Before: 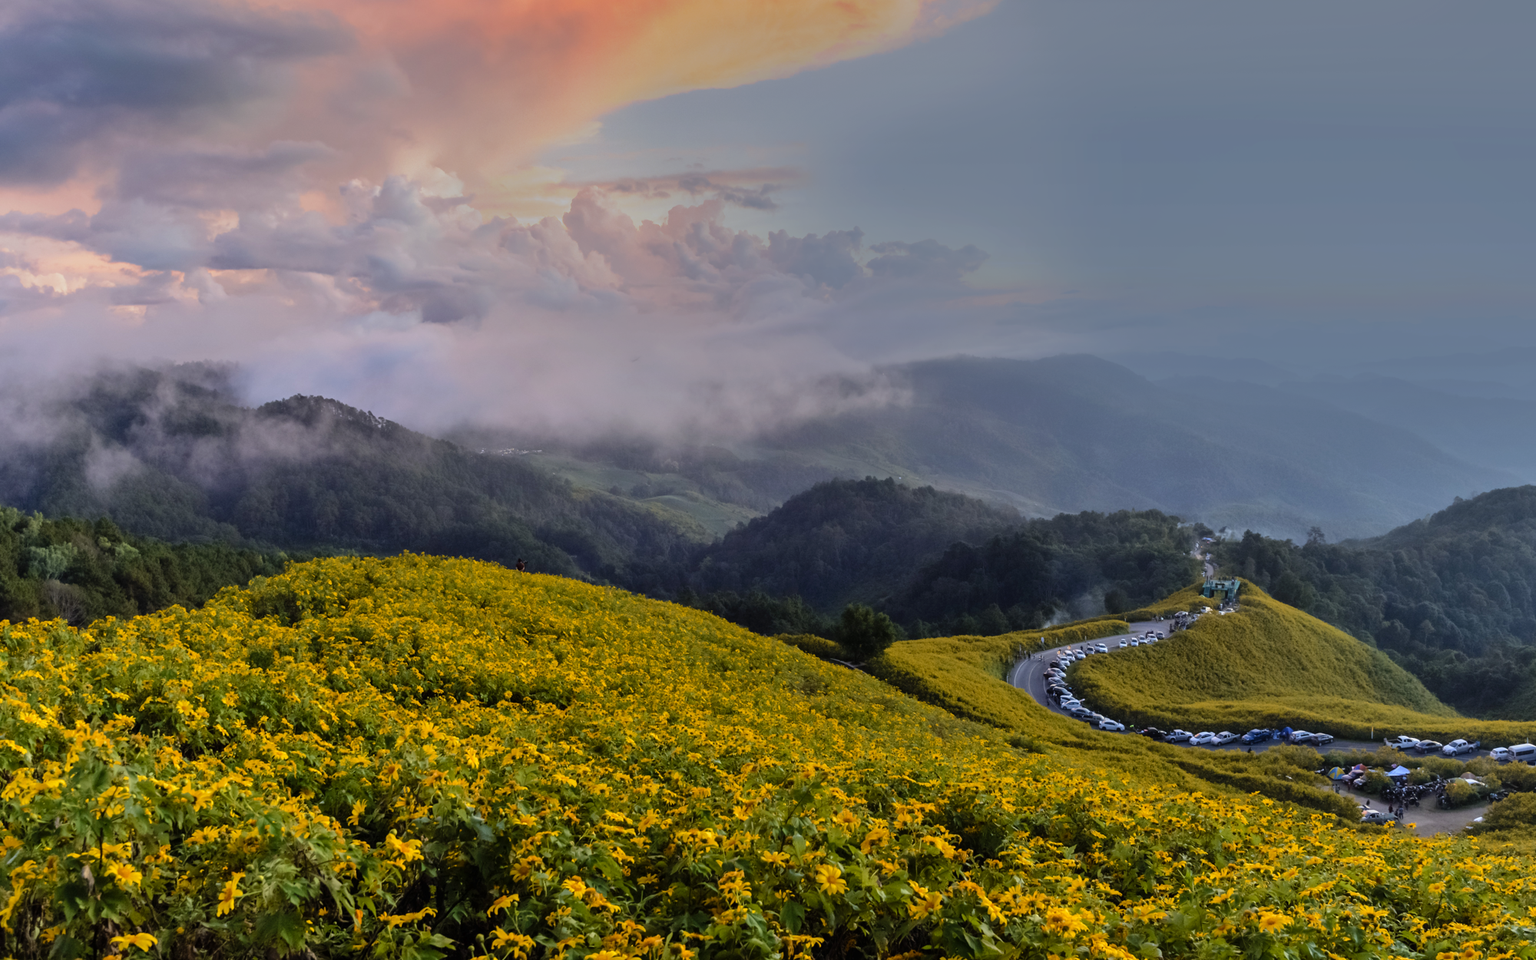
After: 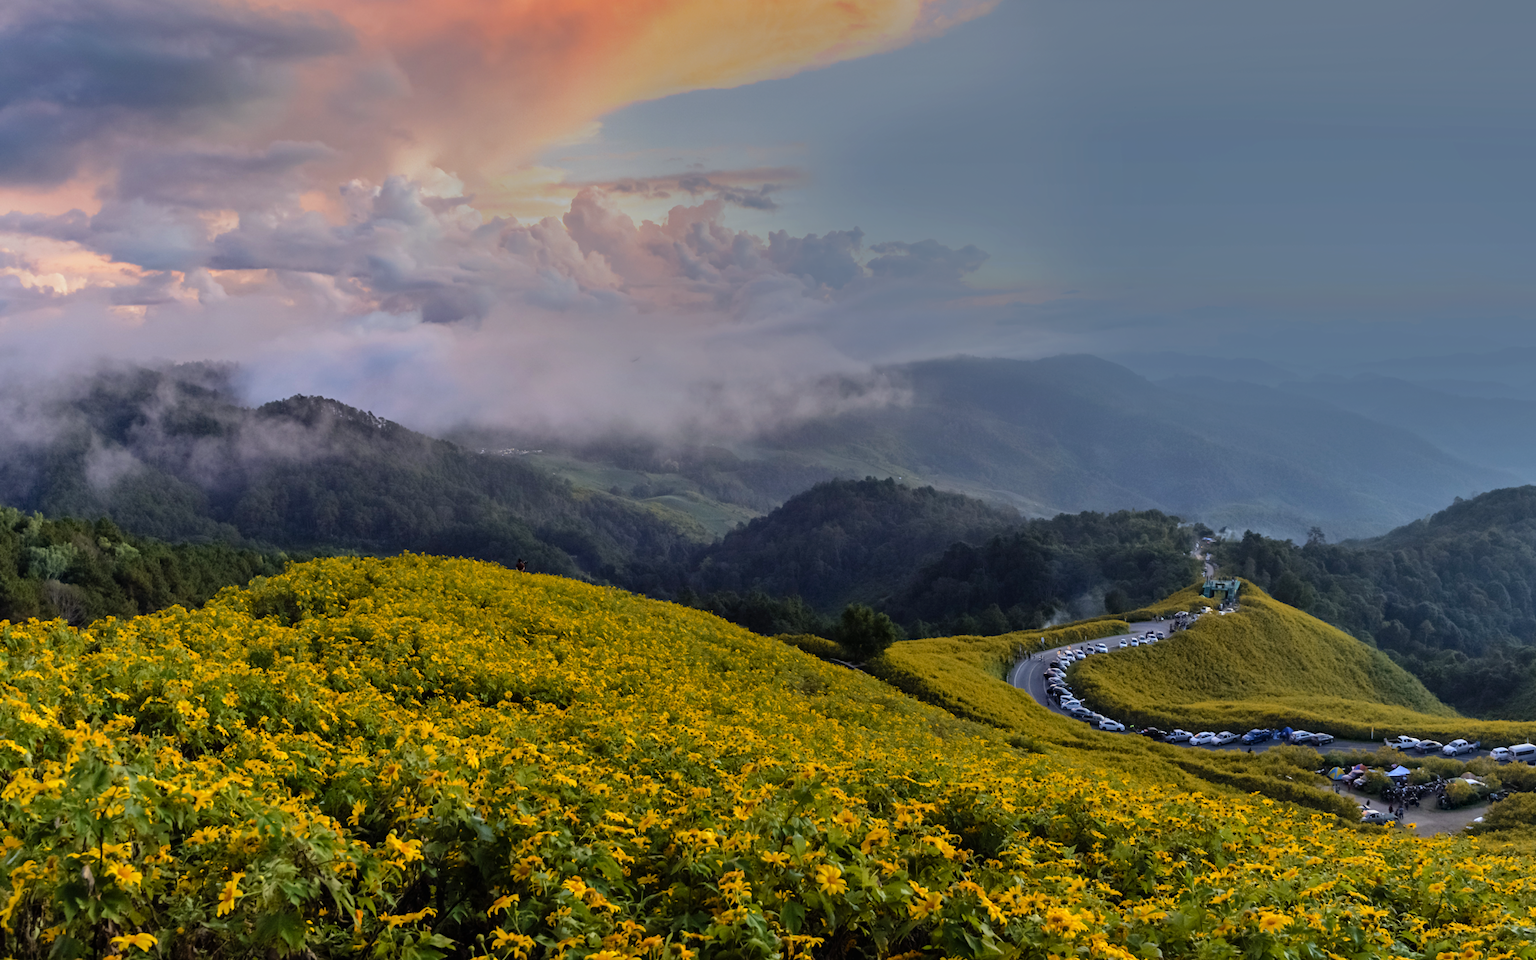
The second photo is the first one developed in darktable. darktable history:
color calibration: illuminant same as pipeline (D50), adaptation none (bypass), x 0.332, y 0.334, temperature 5023.9 K
exposure: compensate highlight preservation false
haze removal: compatibility mode true, adaptive false
